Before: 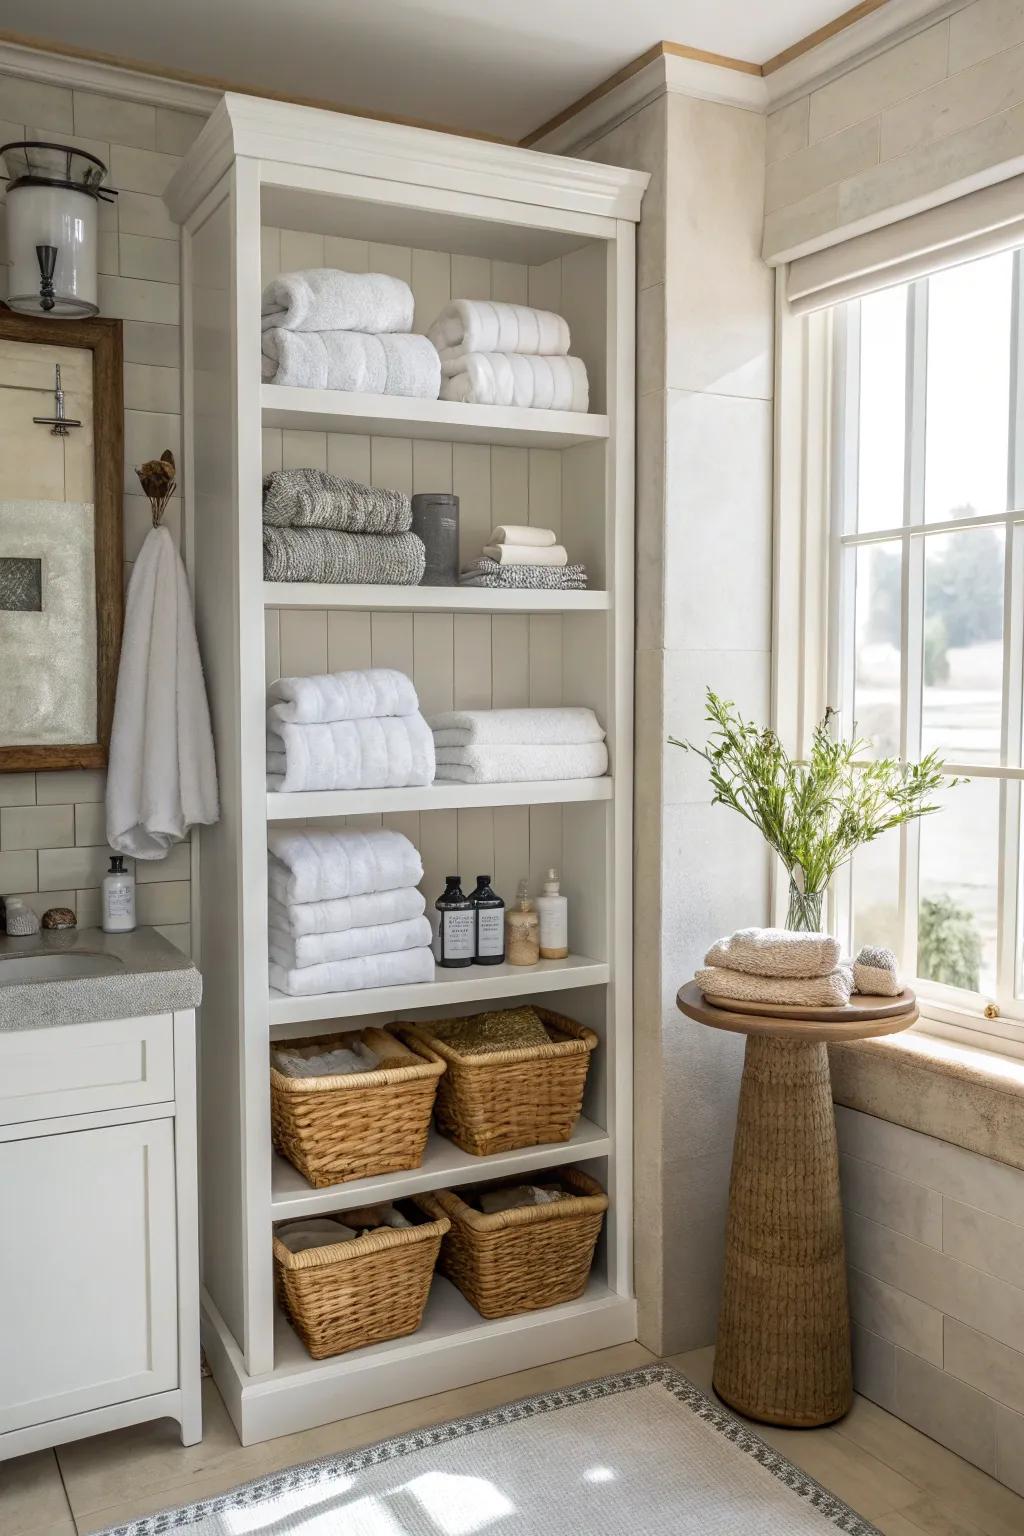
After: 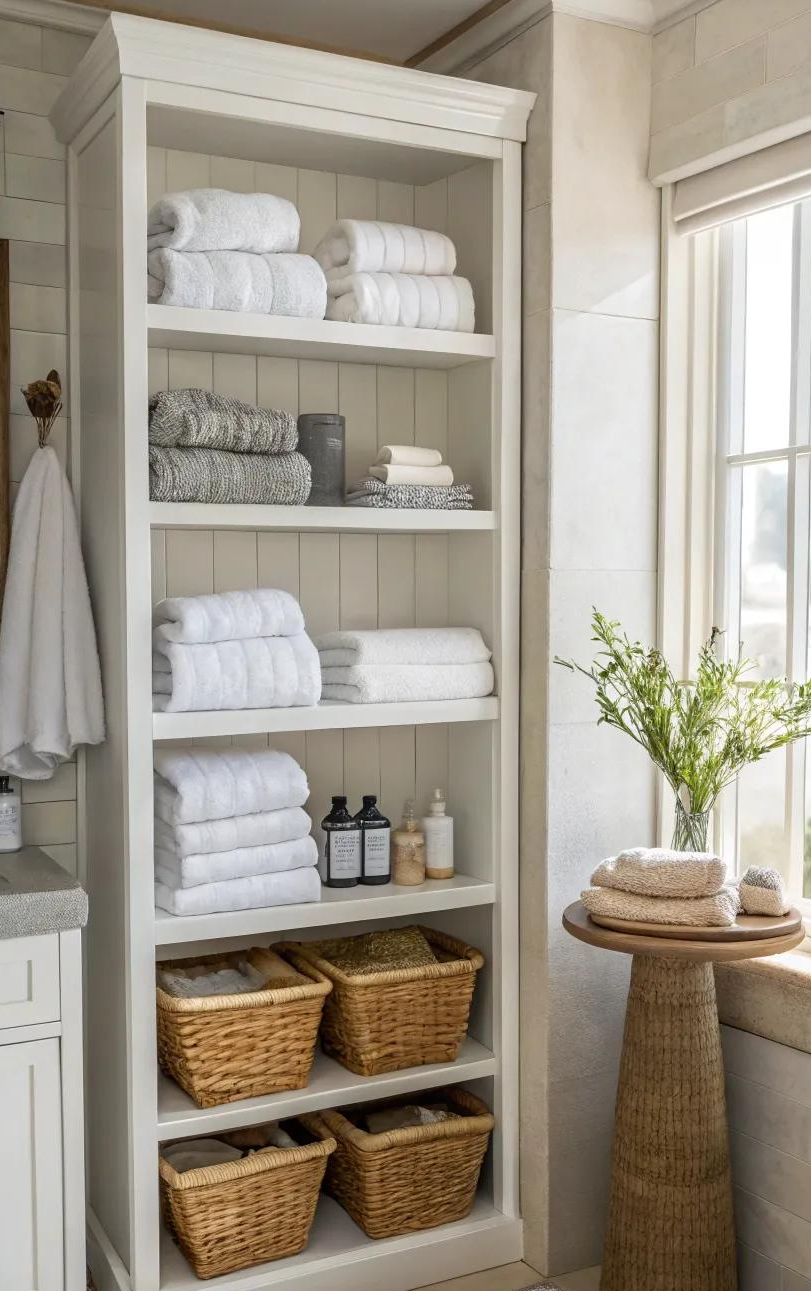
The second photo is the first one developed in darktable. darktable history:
crop: left 11.205%, top 5.263%, right 9.575%, bottom 10.672%
